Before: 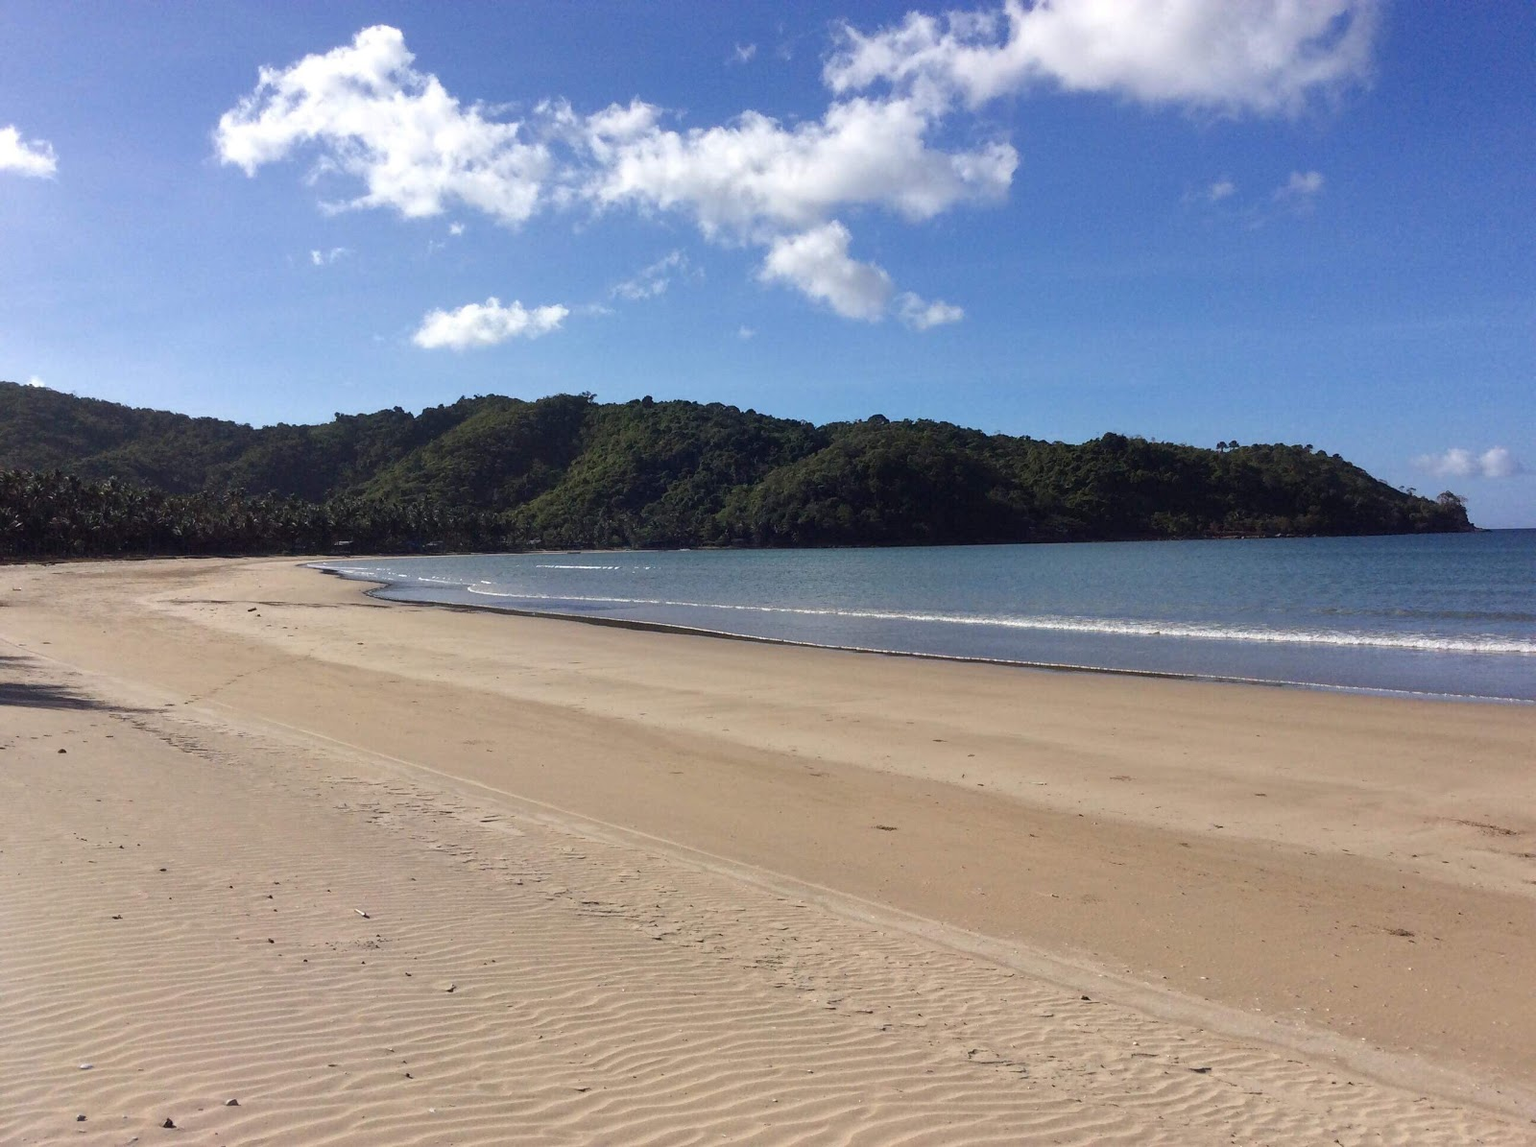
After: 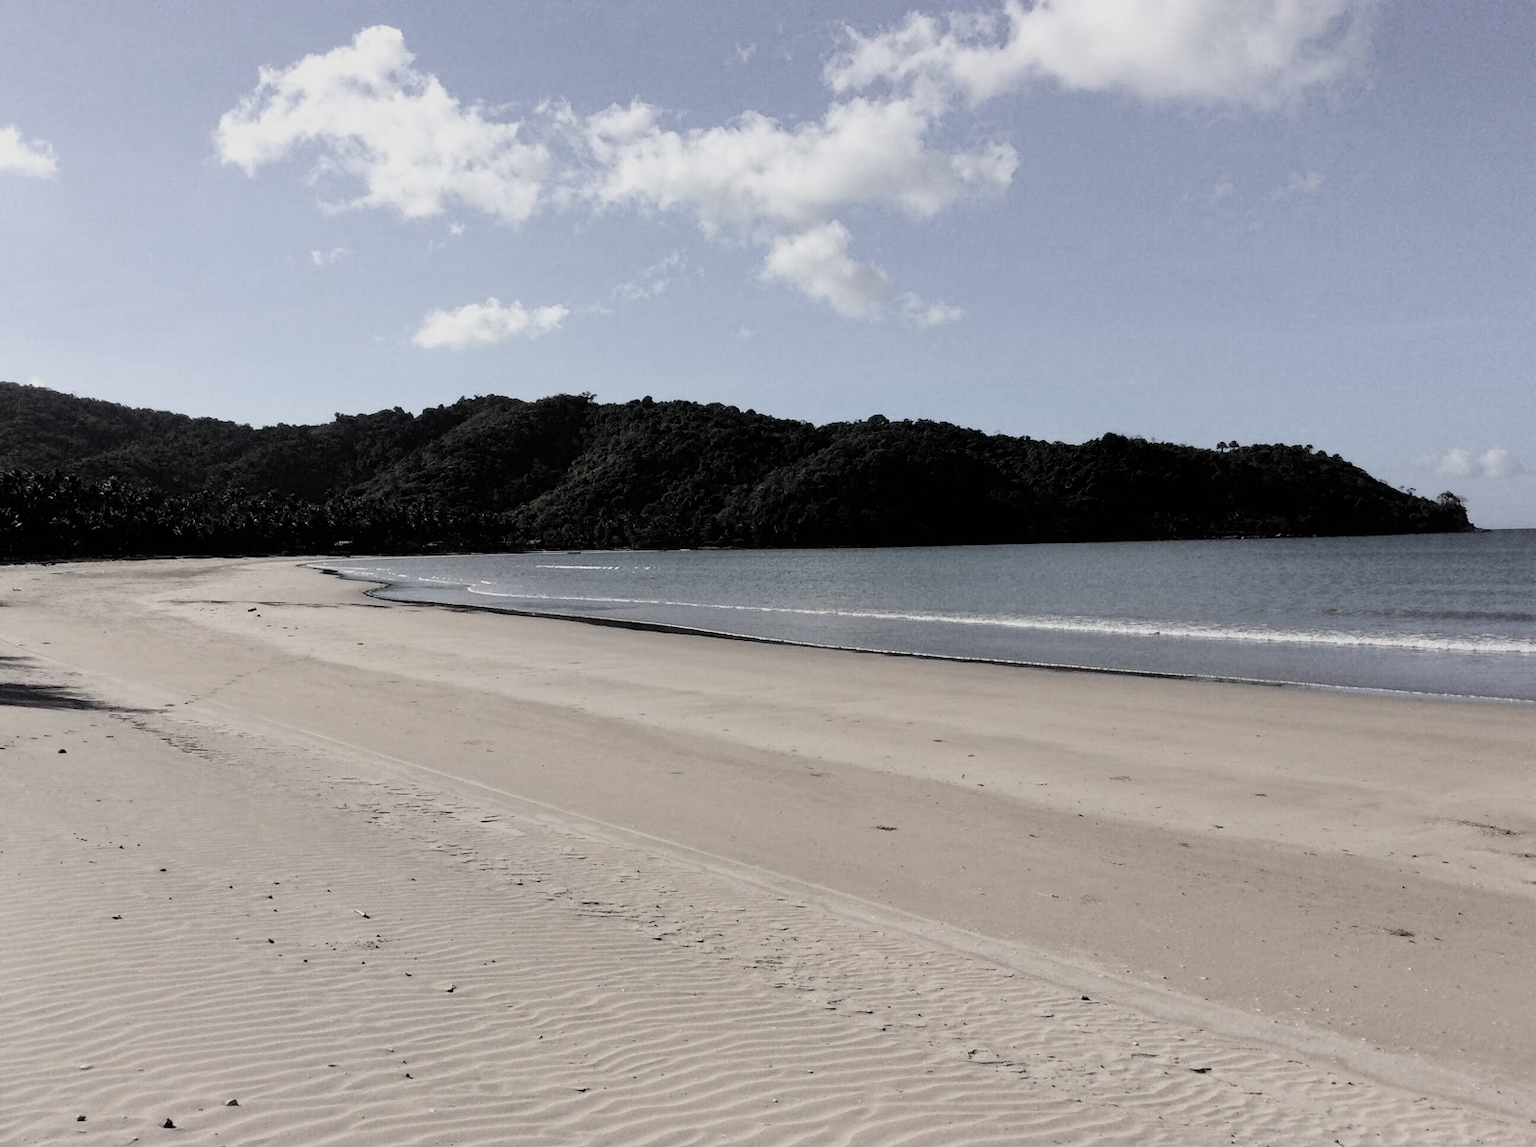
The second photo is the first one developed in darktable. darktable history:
filmic rgb: black relative exposure -5.04 EV, white relative exposure 3.95 EV, hardness 2.9, contrast 1.299, highlights saturation mix -29.16%, color science v4 (2020), iterations of high-quality reconstruction 0
